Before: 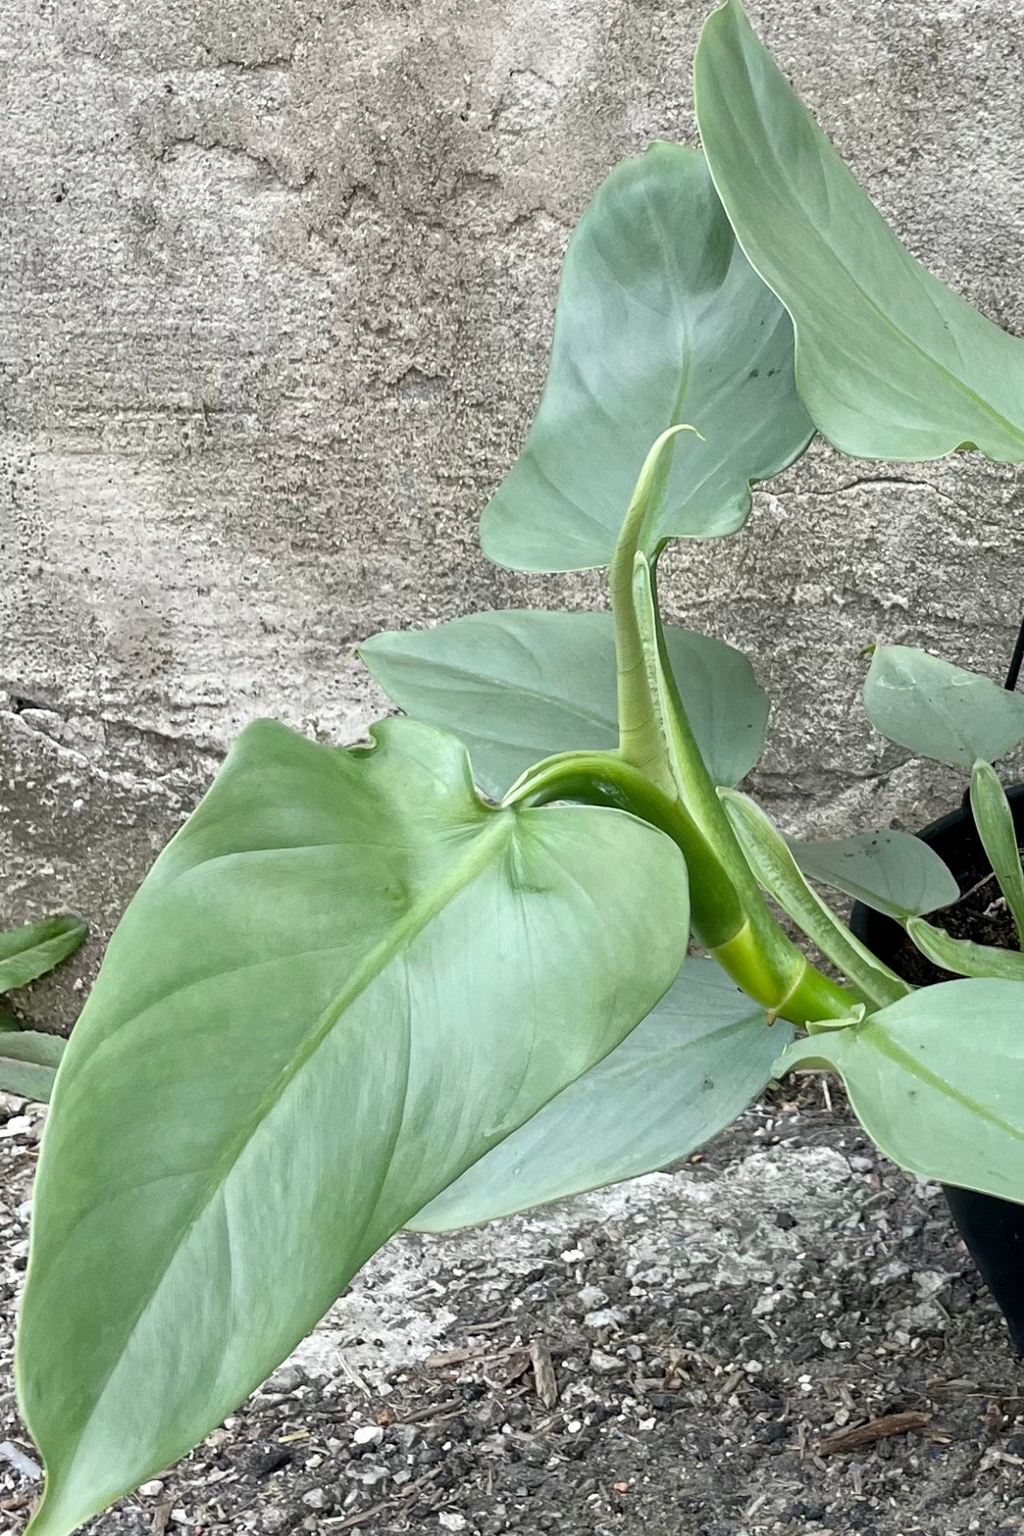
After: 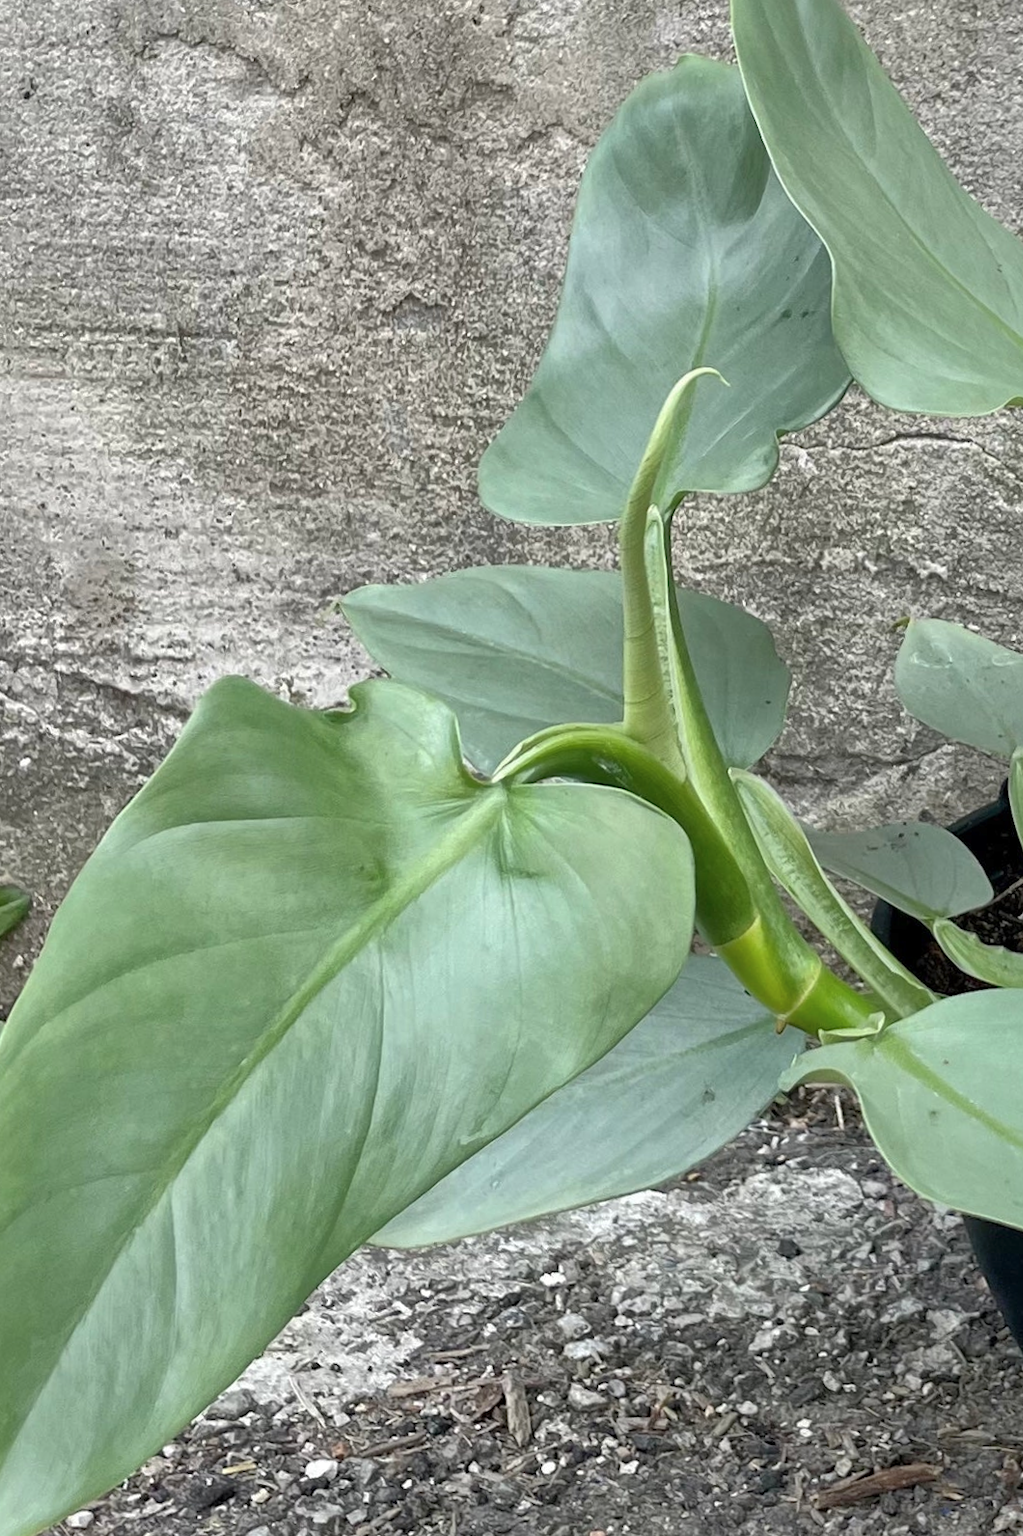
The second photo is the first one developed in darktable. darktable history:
contrast brightness saturation: saturation -0.1
crop and rotate: angle -1.96°, left 3.097%, top 4.154%, right 1.586%, bottom 0.529%
shadows and highlights: on, module defaults
